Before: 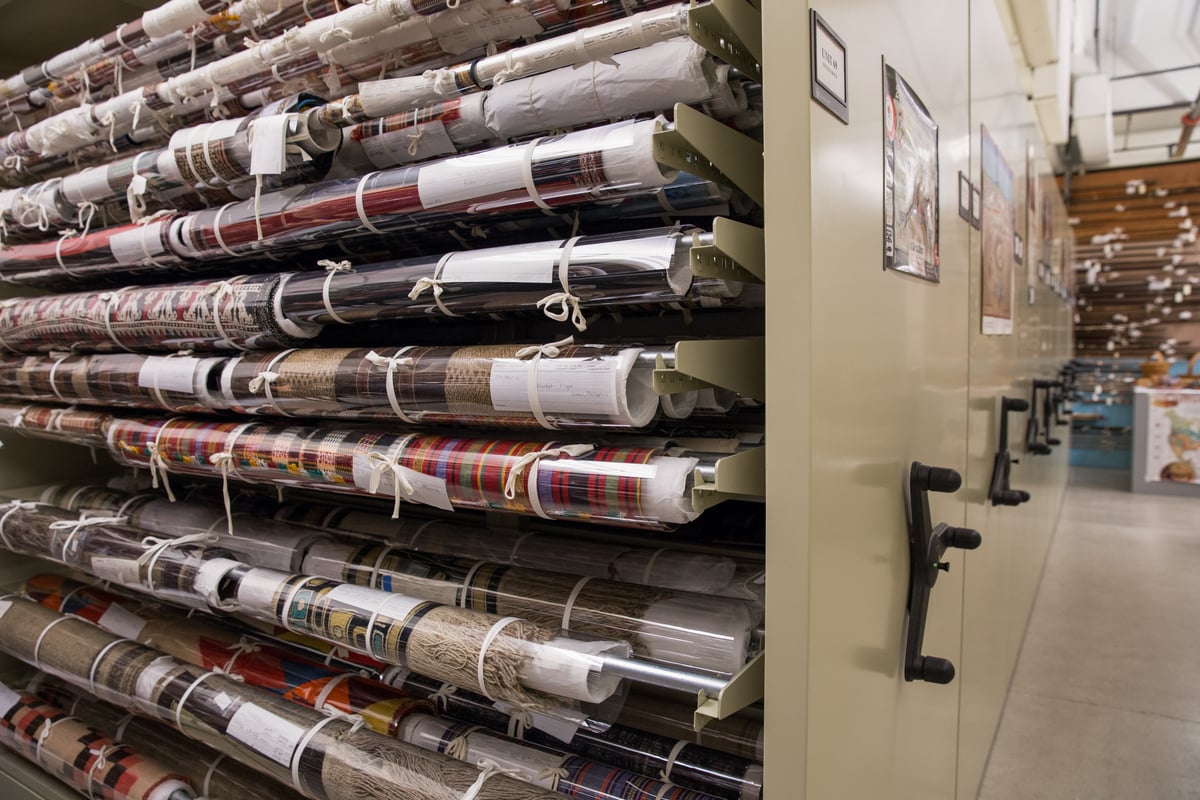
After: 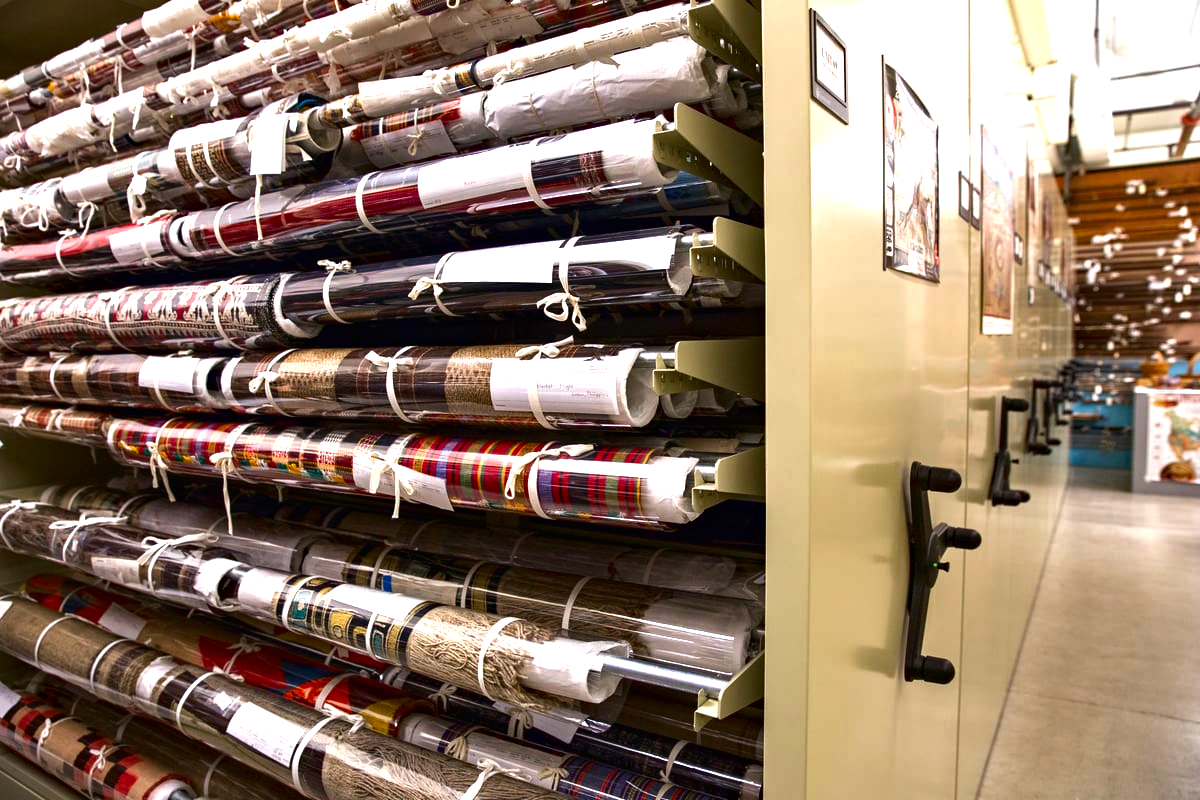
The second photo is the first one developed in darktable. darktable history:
exposure: black level correction 0, exposure 1.2 EV, compensate highlight preservation false
haze removal: compatibility mode true, adaptive false
contrast brightness saturation: brightness -0.25, saturation 0.2
local contrast: mode bilateral grid, contrast 100, coarseness 100, detail 94%, midtone range 0.2
